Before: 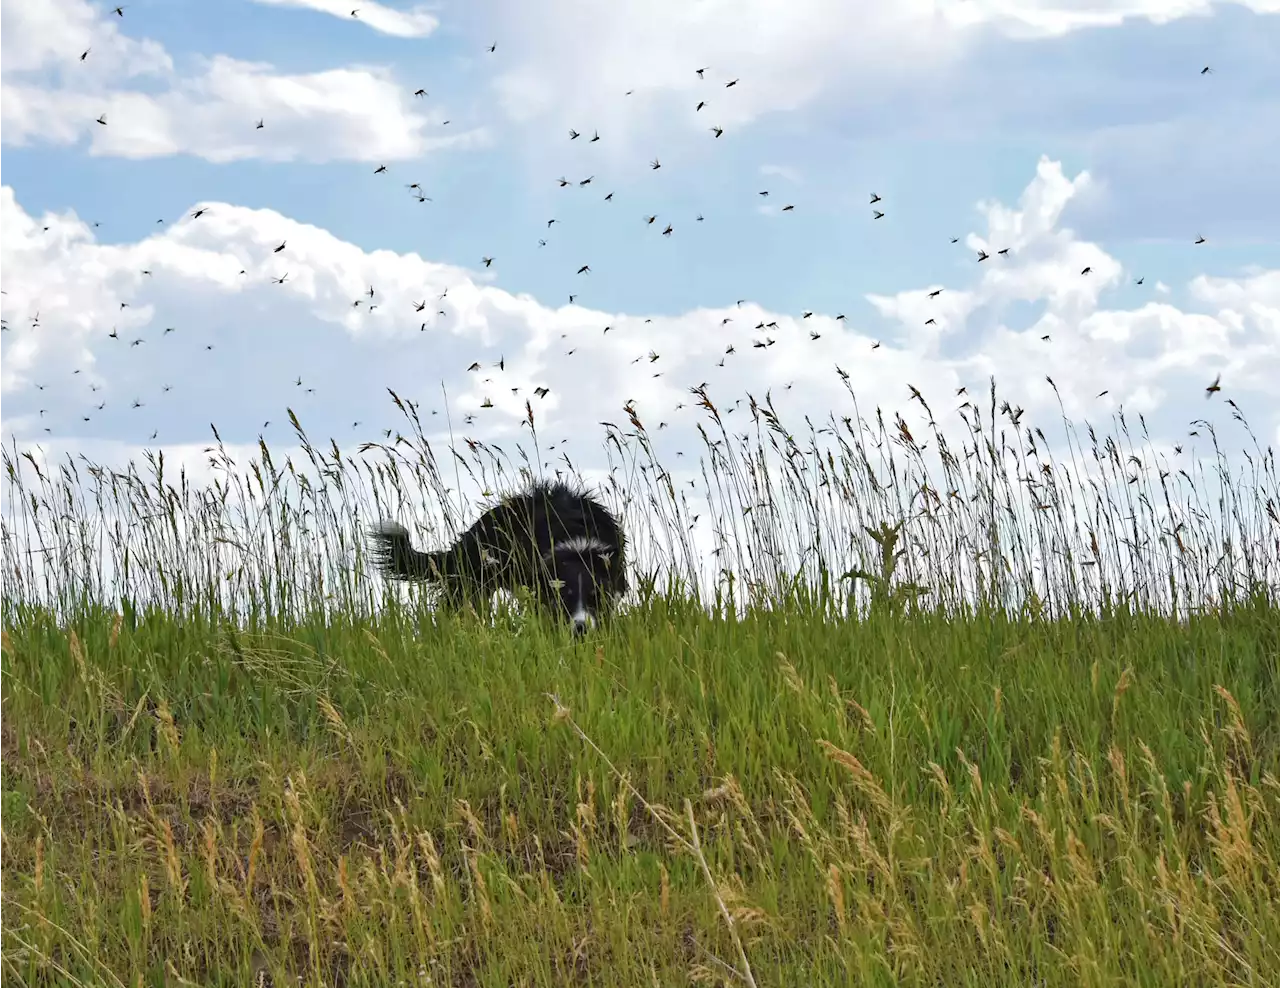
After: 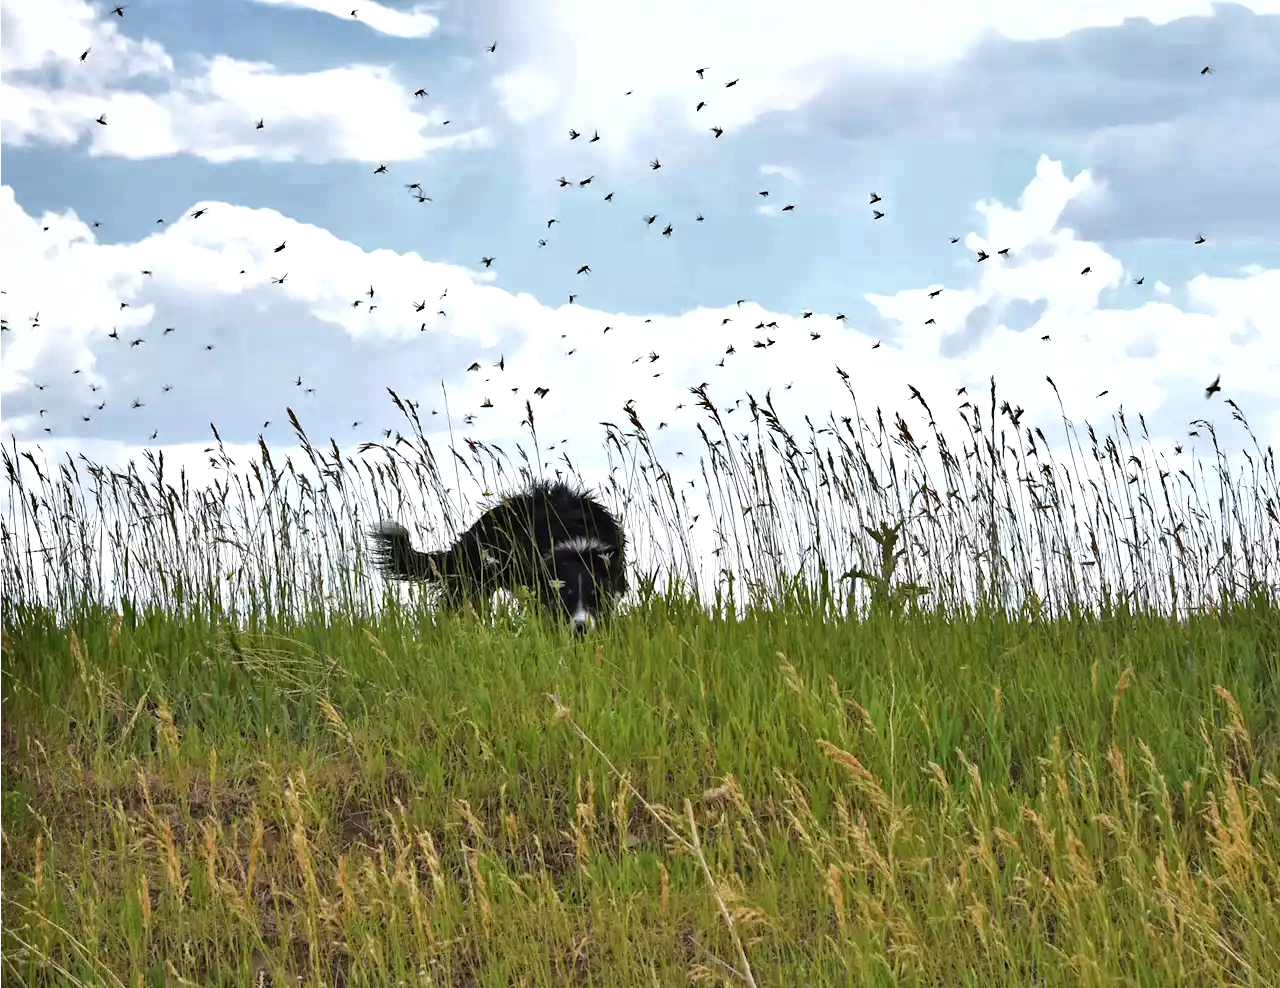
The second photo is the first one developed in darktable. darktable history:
tone equalizer: -8 EV -0.416 EV, -7 EV -0.38 EV, -6 EV -0.316 EV, -5 EV -0.192 EV, -3 EV 0.225 EV, -2 EV 0.32 EV, -1 EV 0.374 EV, +0 EV 0.426 EV
shadows and highlights: shadows 43.43, white point adjustment -1.42, highlights color adjustment 0.198%, soften with gaussian
